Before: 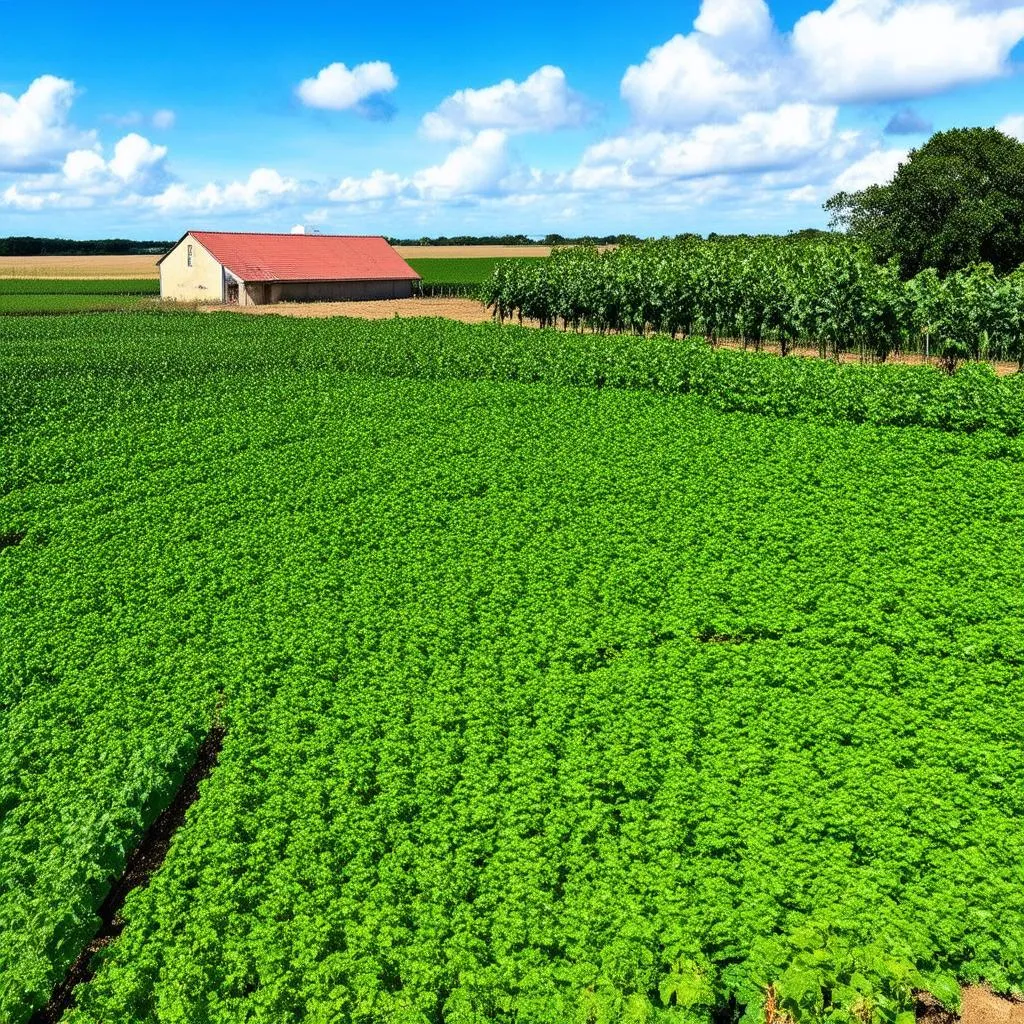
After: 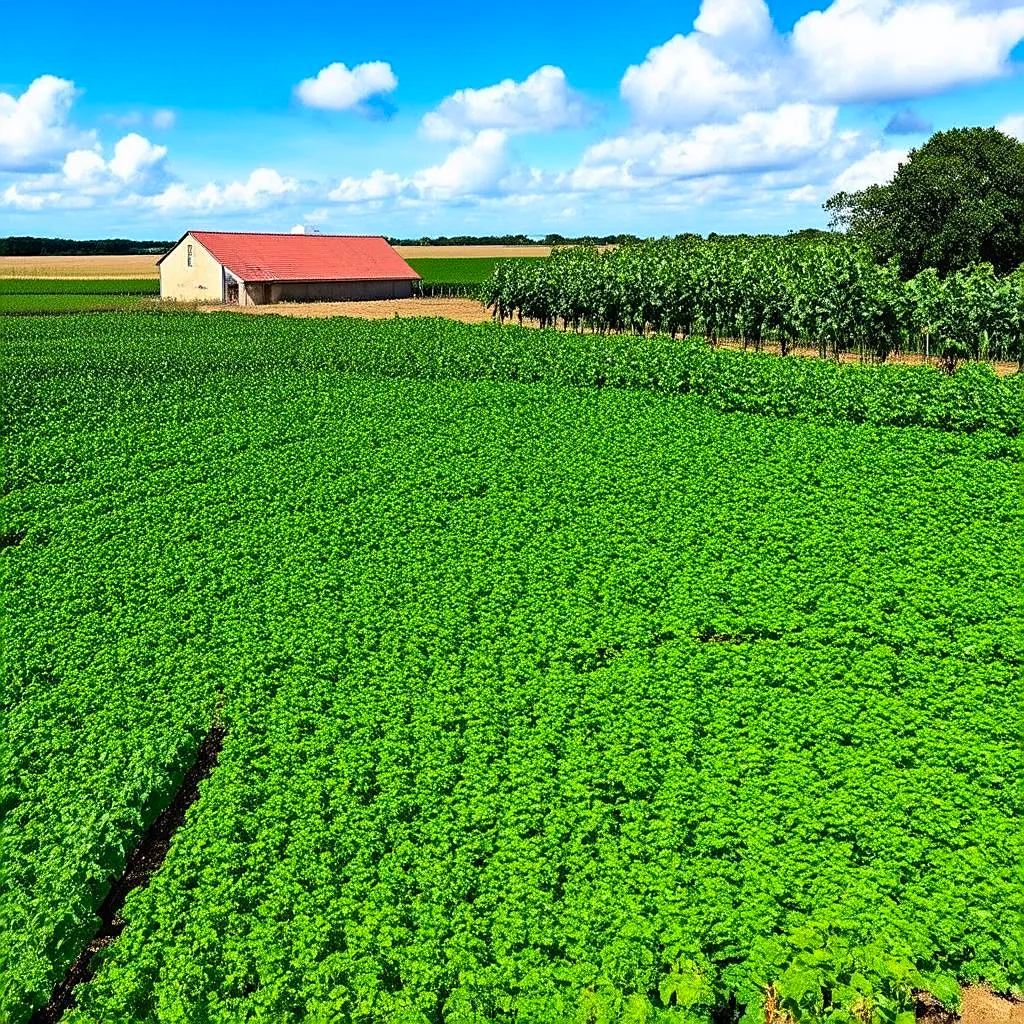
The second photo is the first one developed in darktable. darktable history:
contrast brightness saturation: contrast 0.041, saturation 0.161
sharpen: on, module defaults
